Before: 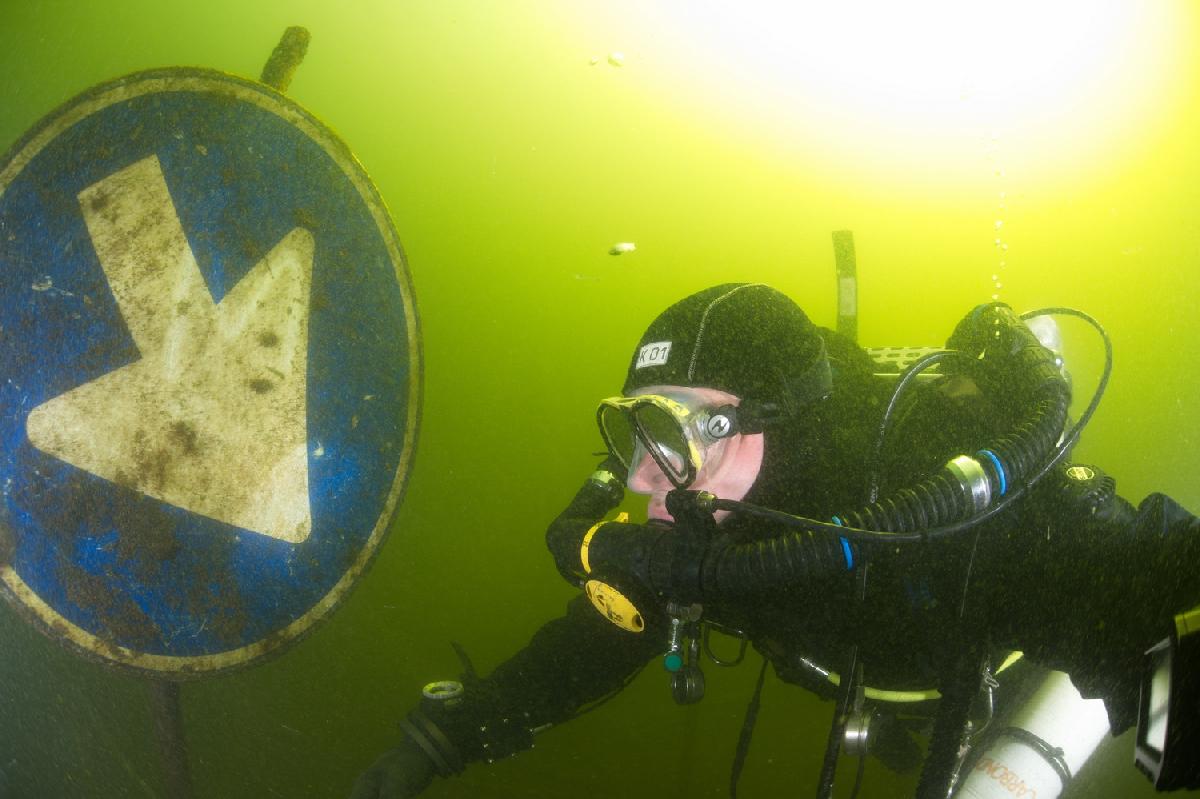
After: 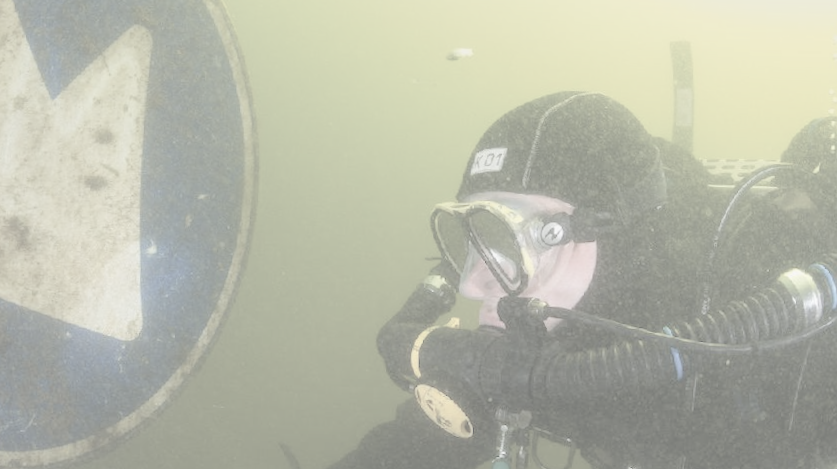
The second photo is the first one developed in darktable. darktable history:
rotate and perspective: rotation -2°, crop left 0.022, crop right 0.978, crop top 0.049, crop bottom 0.951
crop and rotate: angle -3.37°, left 9.79%, top 20.73%, right 12.42%, bottom 11.82%
contrast brightness saturation: contrast -0.32, brightness 0.75, saturation -0.78
local contrast: on, module defaults
